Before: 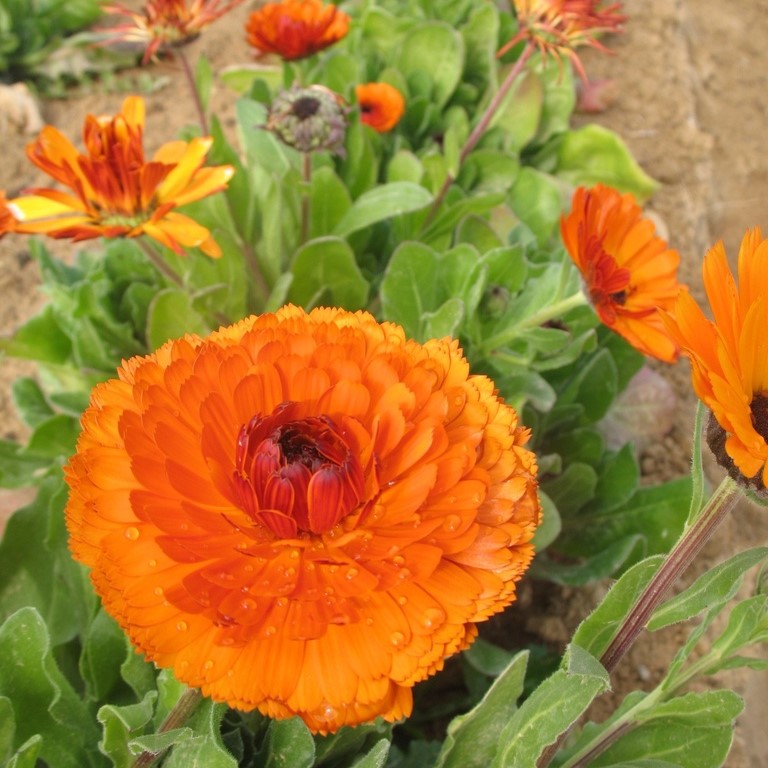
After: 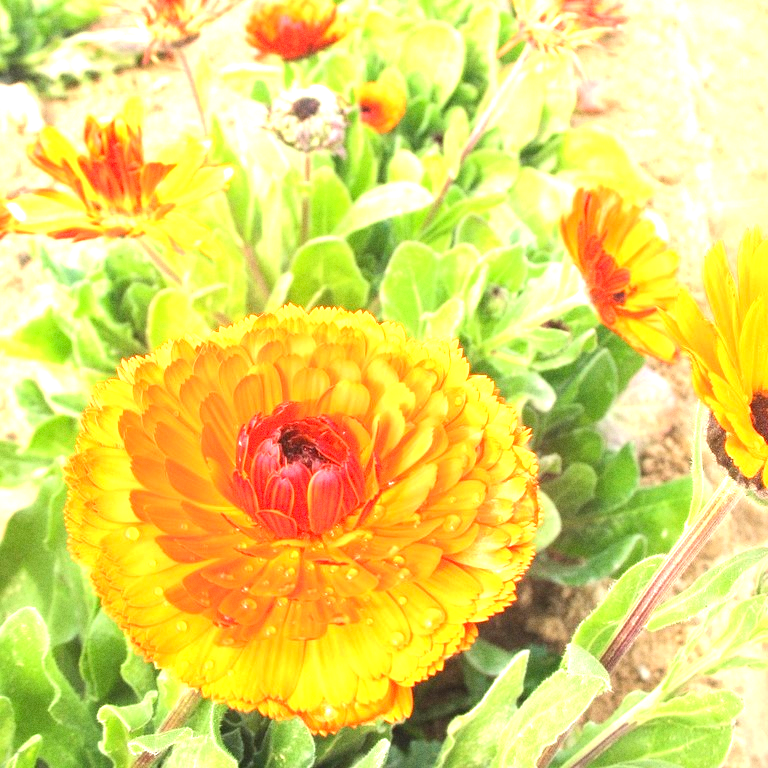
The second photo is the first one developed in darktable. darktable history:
exposure: exposure 2.003 EV, compensate highlight preservation false
grain: coarseness 22.88 ISO
